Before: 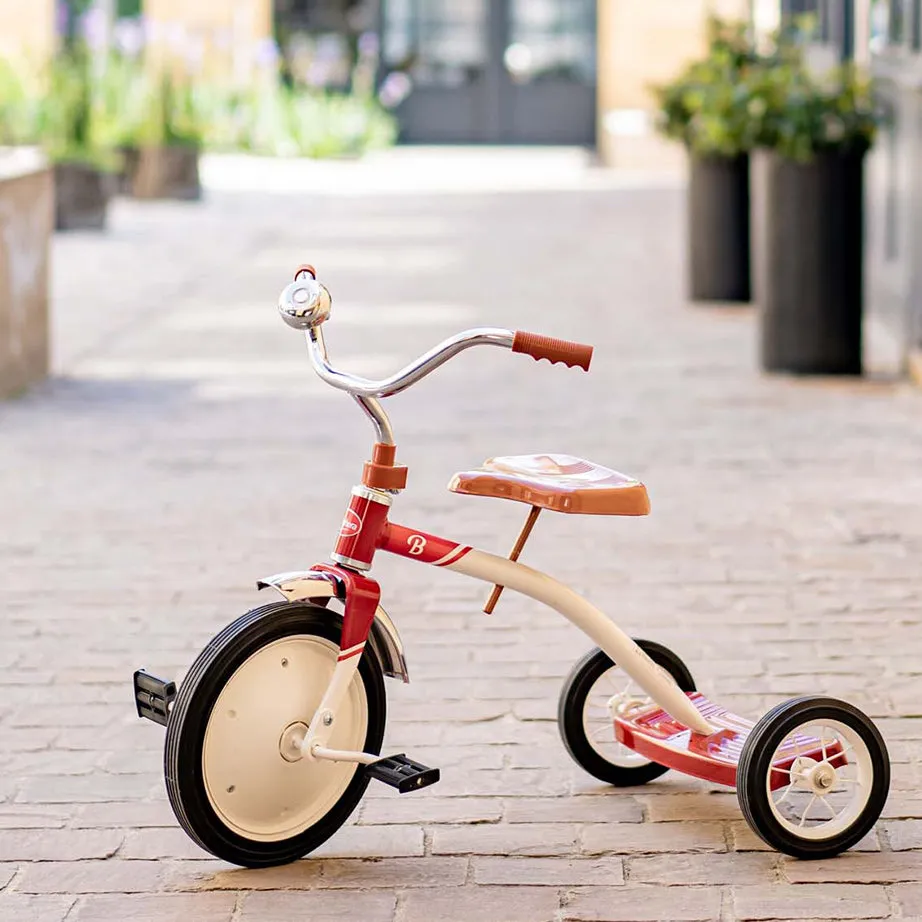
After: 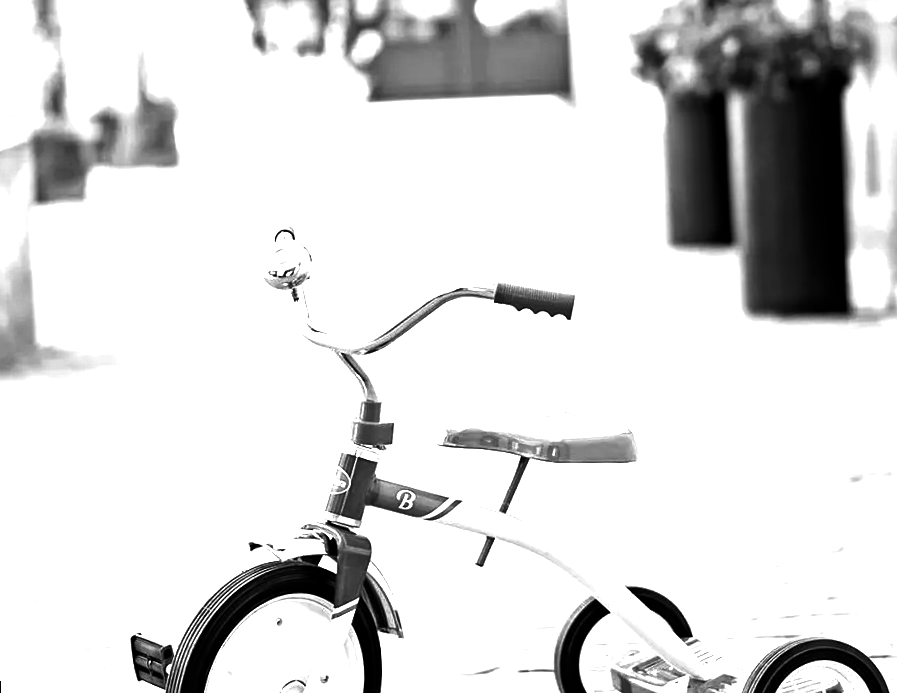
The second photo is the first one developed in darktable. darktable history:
contrast brightness saturation: contrast -0.03, brightness -0.59, saturation -1
exposure: exposure 1.223 EV, compensate highlight preservation false
crop: left 2.737%, top 7.287%, right 3.421%, bottom 20.179%
rotate and perspective: rotation -2.22°, lens shift (horizontal) -0.022, automatic cropping off
